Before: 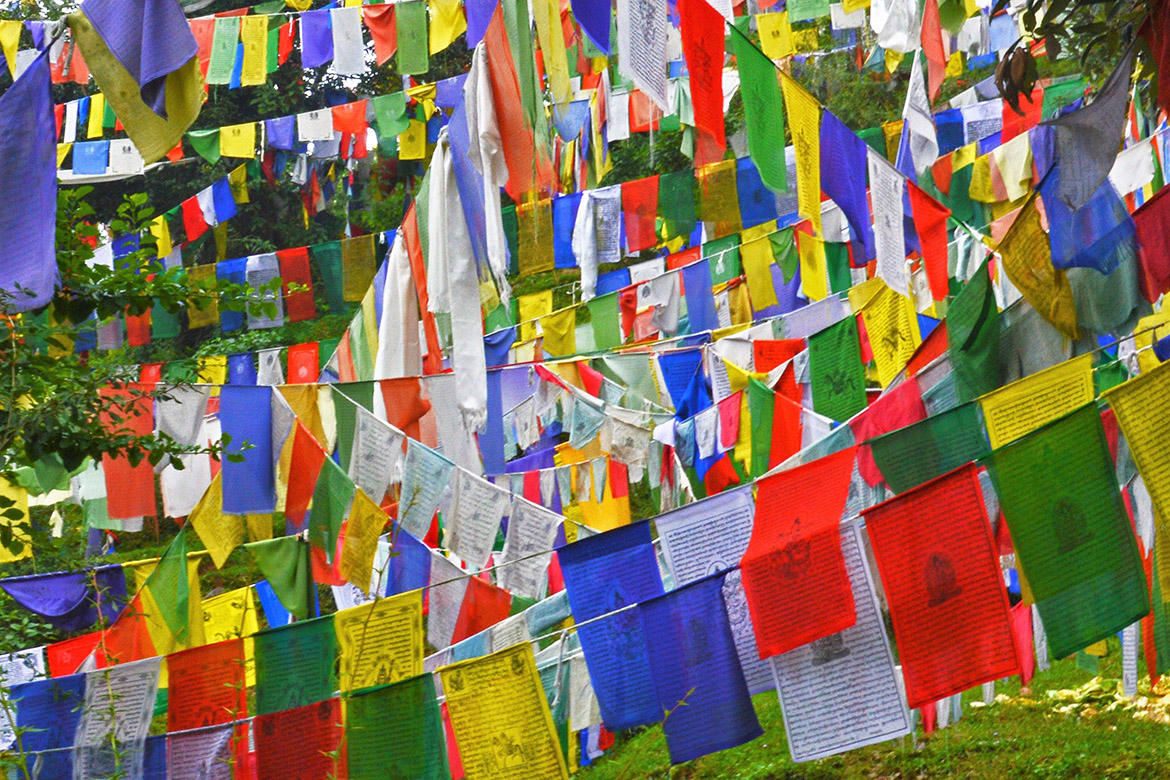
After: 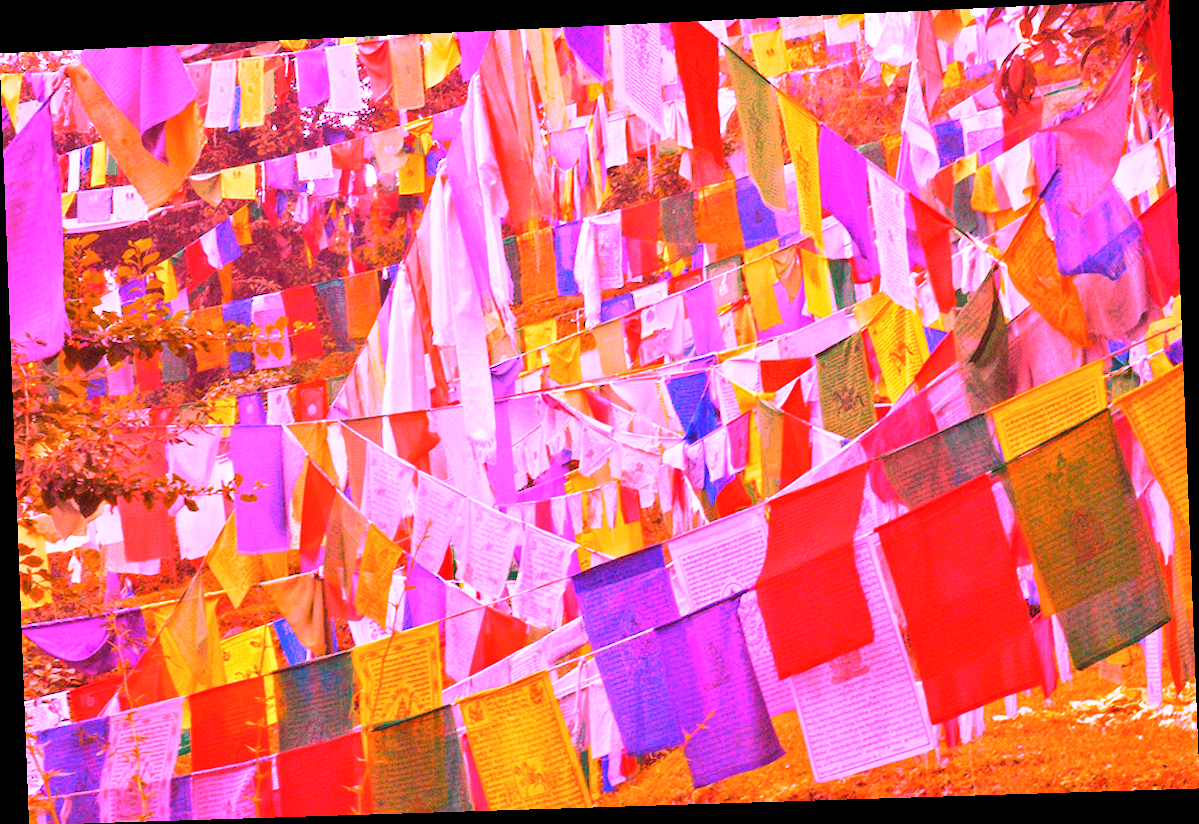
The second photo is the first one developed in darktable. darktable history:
white balance: red 4.26, blue 1.802
rotate and perspective: rotation -2.22°, lens shift (horizontal) -0.022, automatic cropping off
